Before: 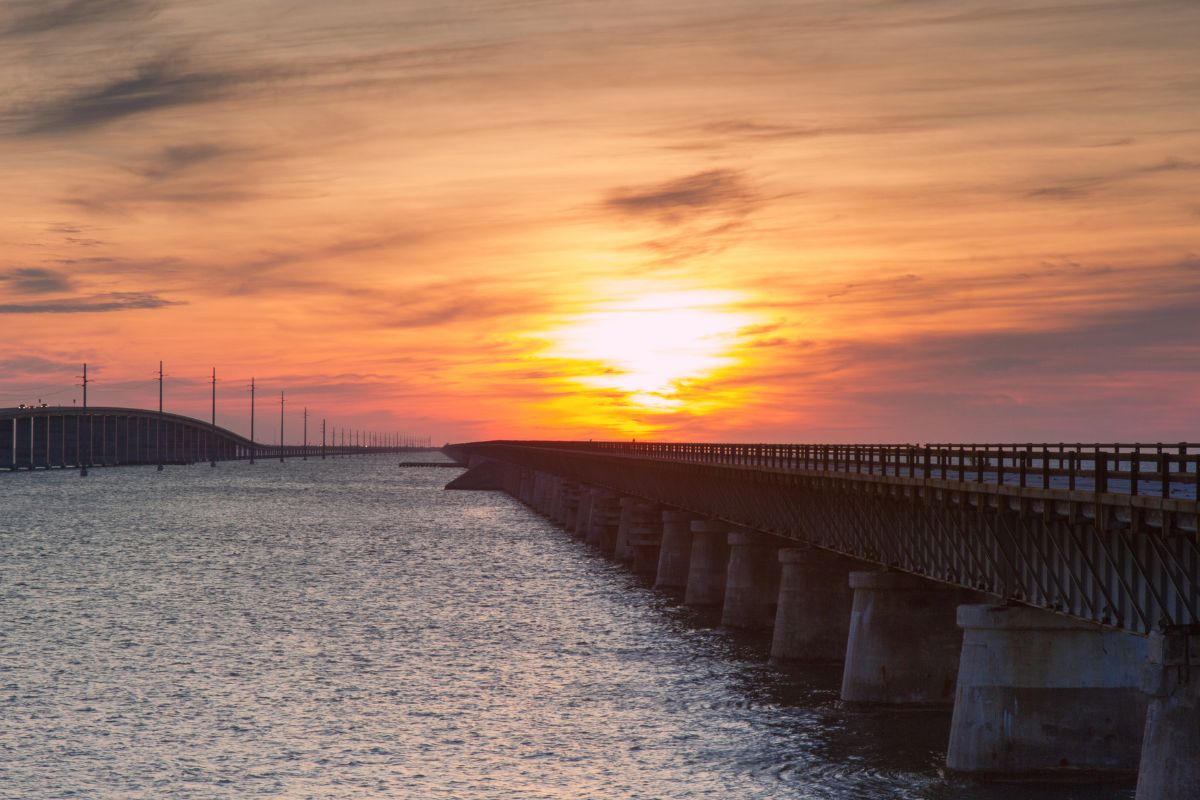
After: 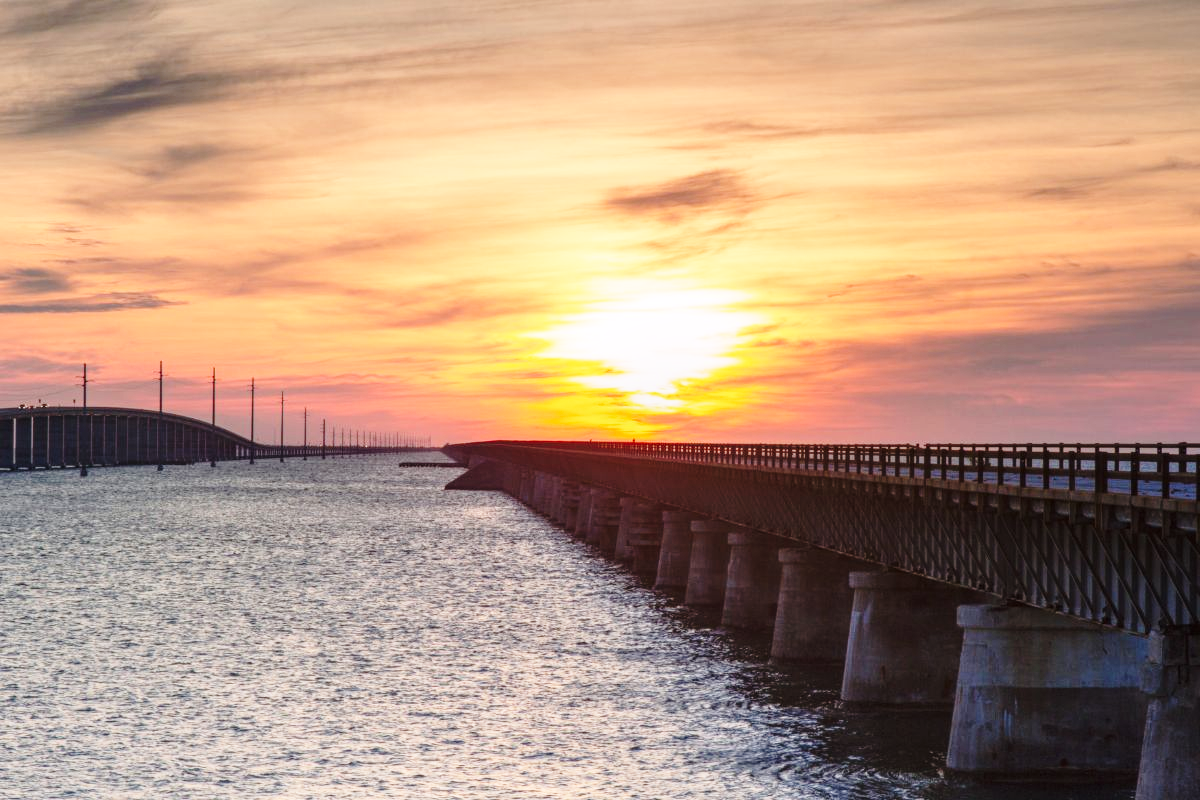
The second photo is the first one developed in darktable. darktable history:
local contrast: on, module defaults
base curve: curves: ch0 [(0, 0) (0.028, 0.03) (0.121, 0.232) (0.46, 0.748) (0.859, 0.968) (1, 1)], preserve colors none
color correction: highlights a* -0.128, highlights b* 0.129
